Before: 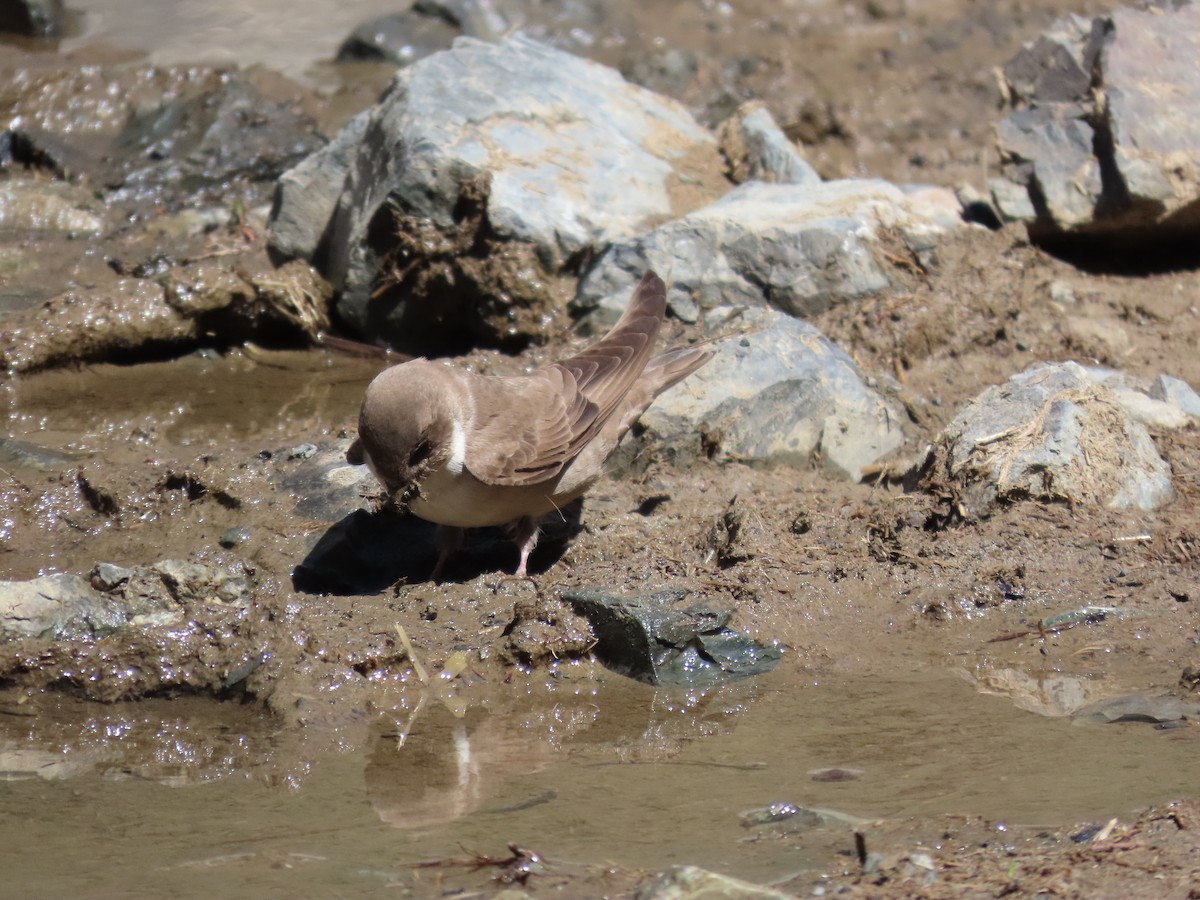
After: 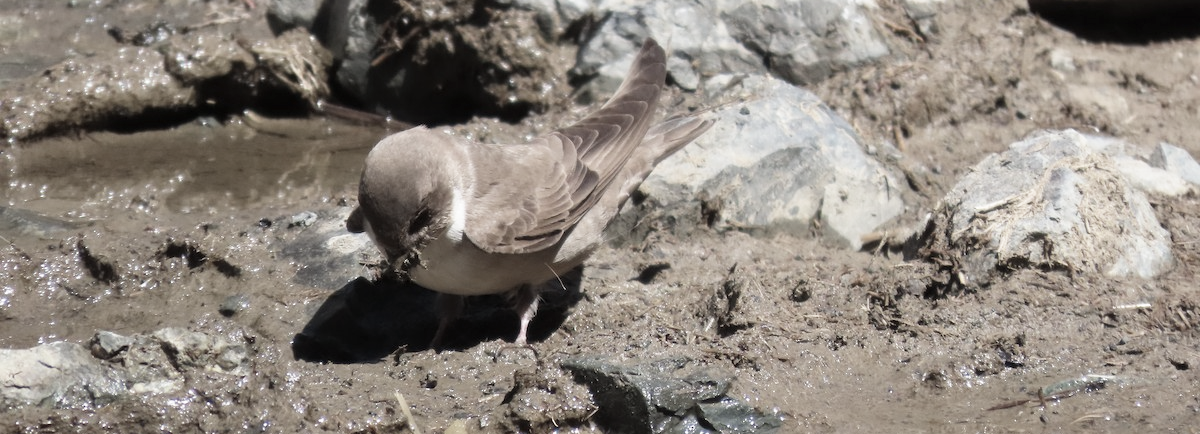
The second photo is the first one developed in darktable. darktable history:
crop and rotate: top 25.817%, bottom 25.858%
color correction: highlights b* -0.045, saturation 0.515
base curve: curves: ch0 [(0, 0) (0.666, 0.806) (1, 1)], preserve colors none
